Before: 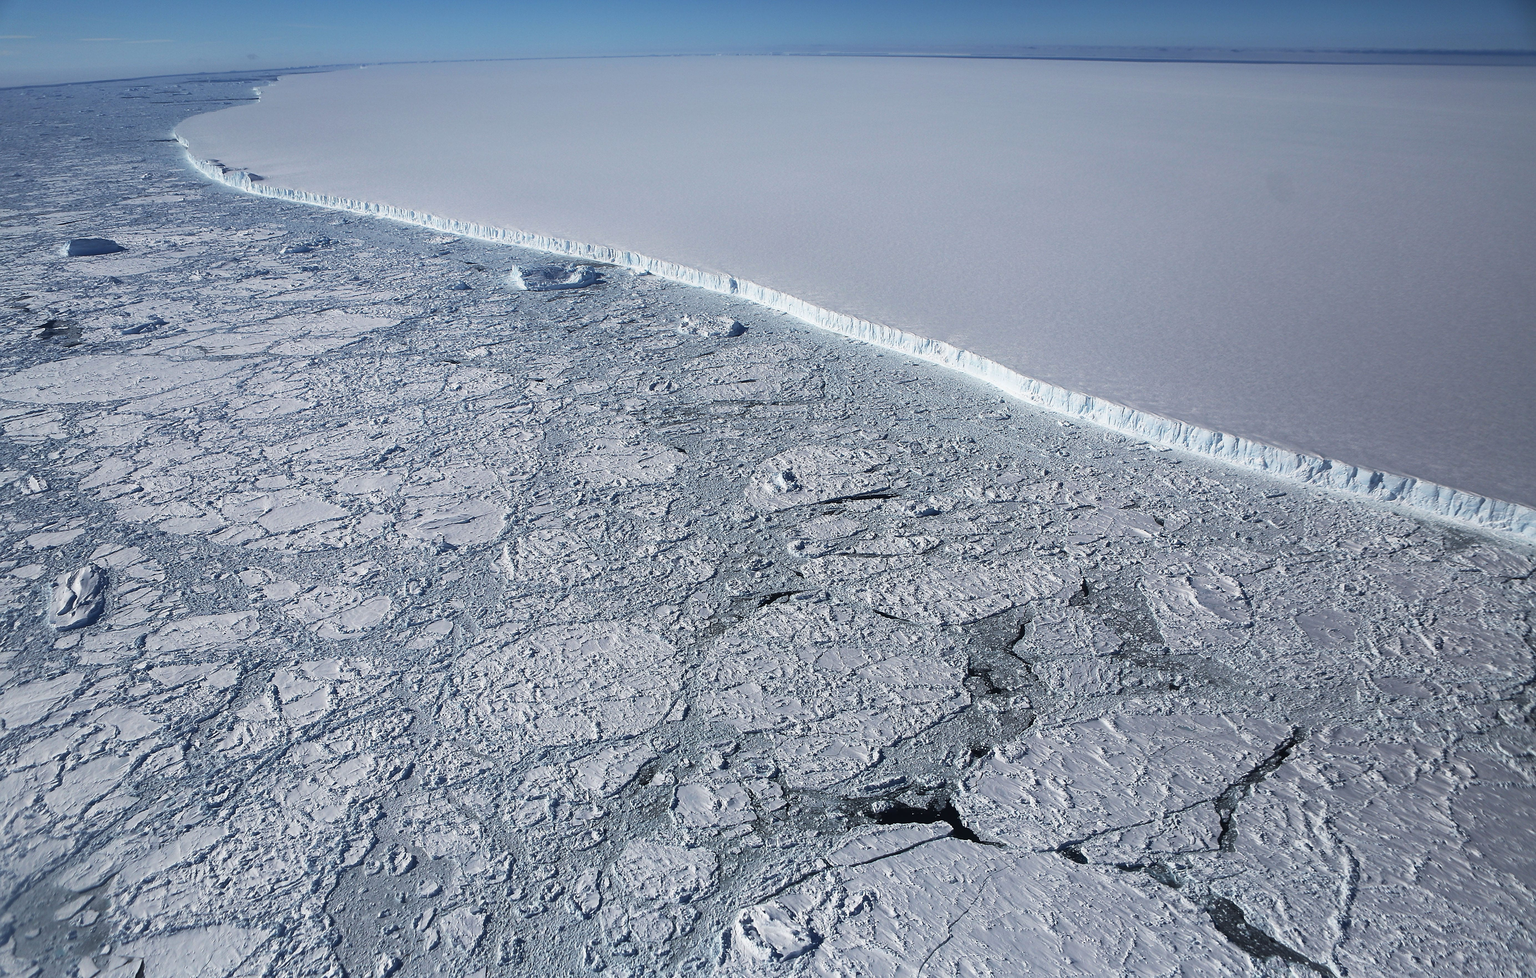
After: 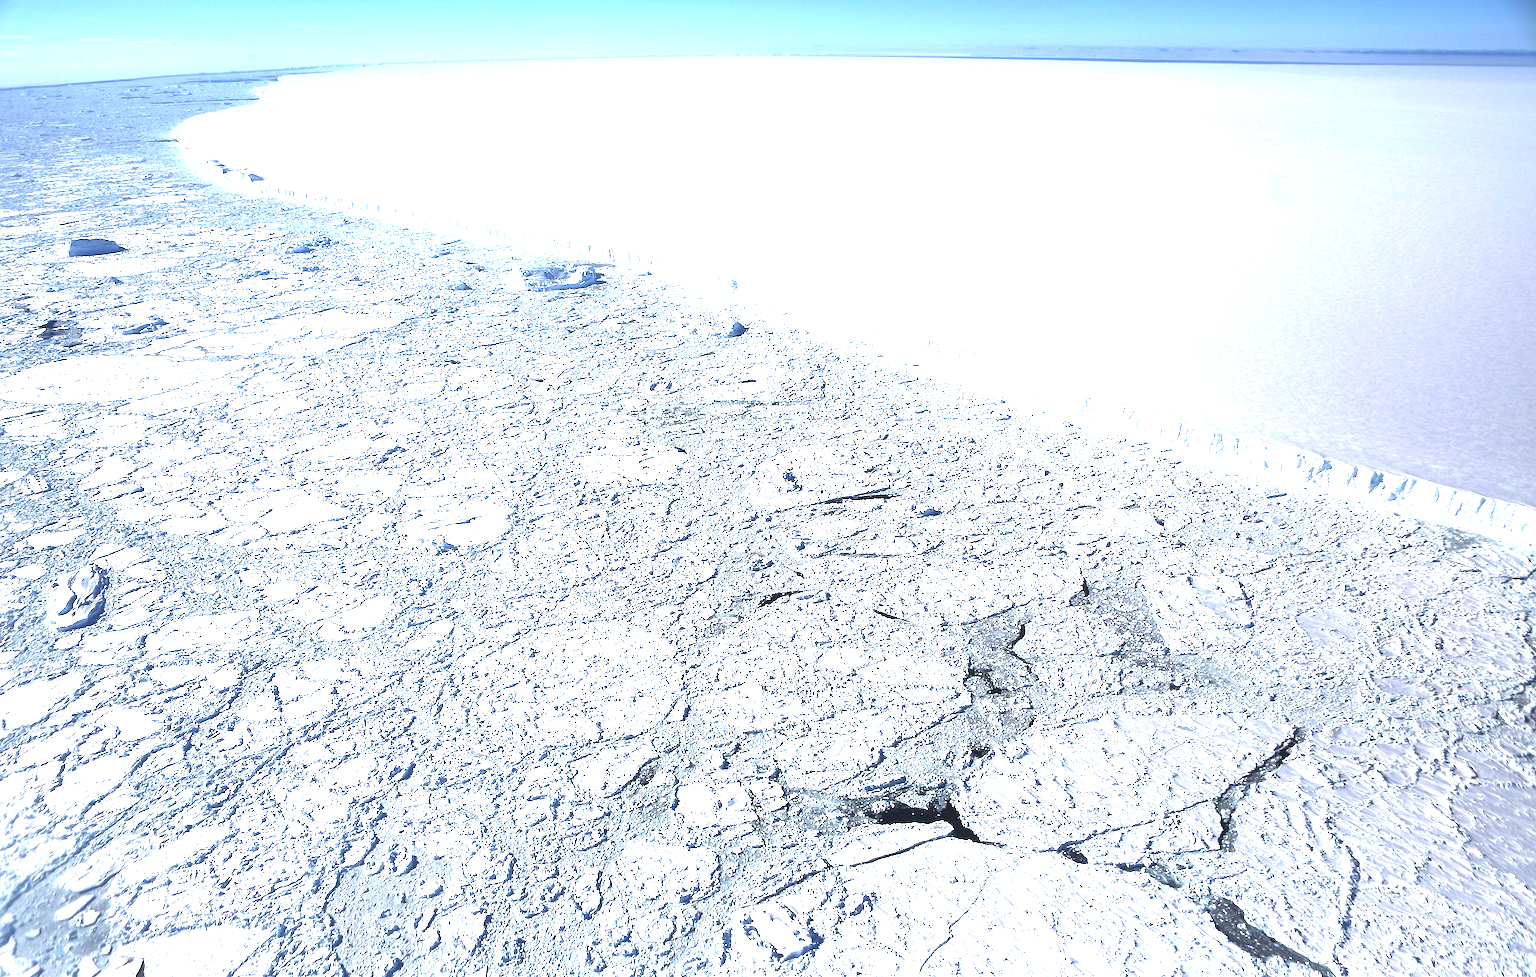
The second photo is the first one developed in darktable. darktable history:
exposure: exposure 2.036 EV, compensate highlight preservation false
